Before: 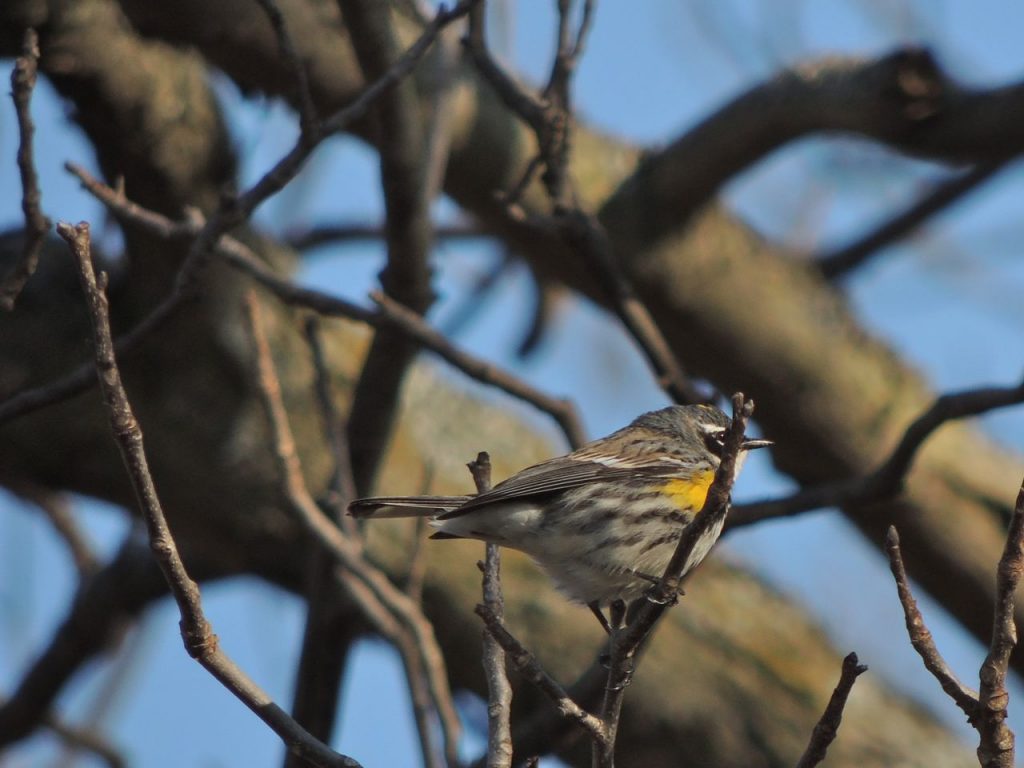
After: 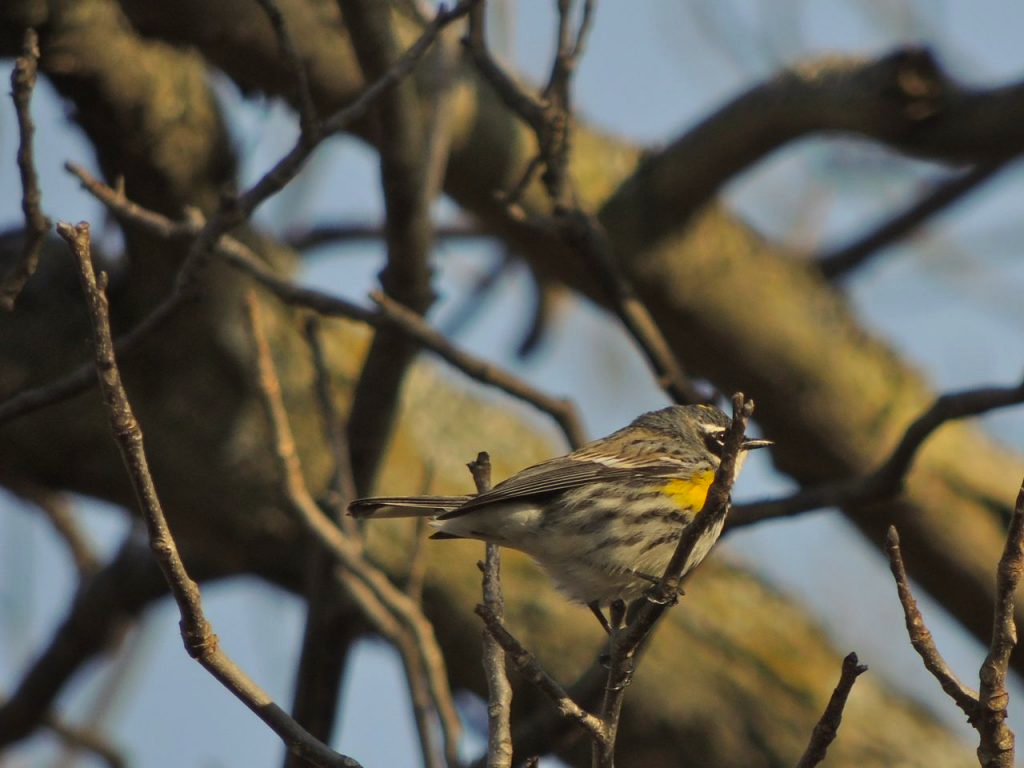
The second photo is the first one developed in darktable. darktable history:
color correction: highlights a* 2.72, highlights b* 22.8
